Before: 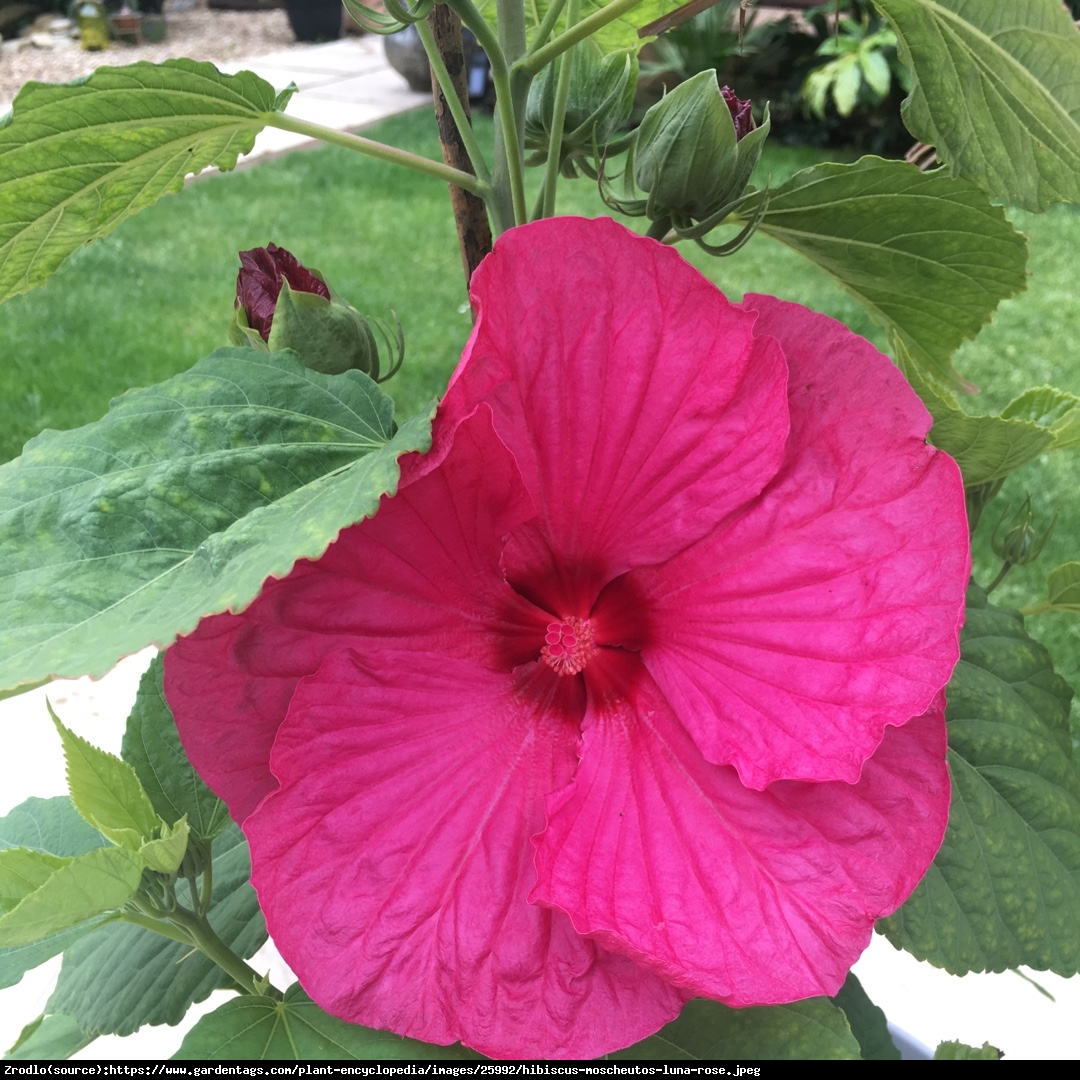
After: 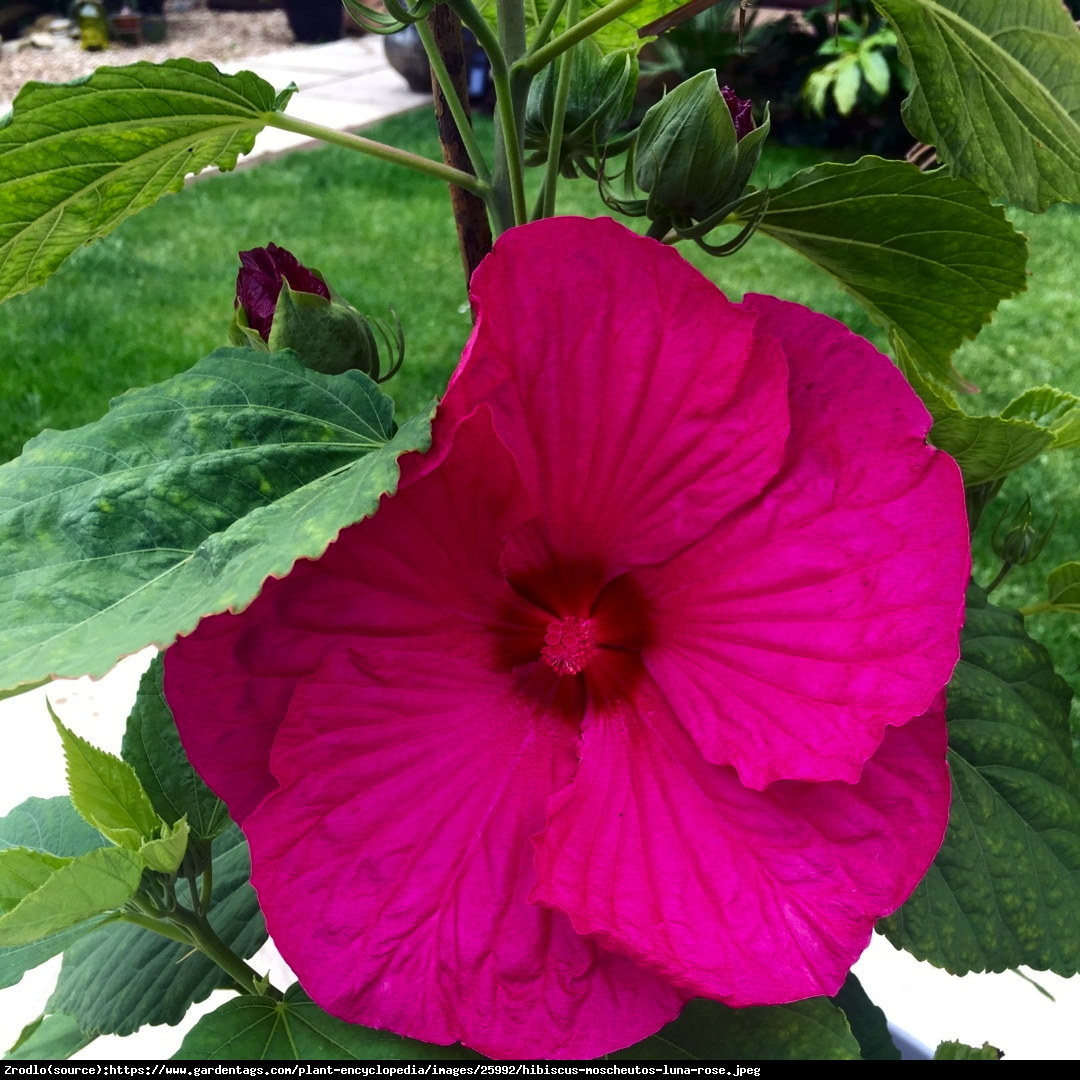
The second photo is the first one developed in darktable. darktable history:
color balance rgb: shadows lift › luminance -21.948%, shadows lift › chroma 8.794%, shadows lift › hue 282.09°, perceptual saturation grading › global saturation 0.652%, global vibrance 20%
contrast brightness saturation: contrast 0.131, brightness -0.24, saturation 0.145
